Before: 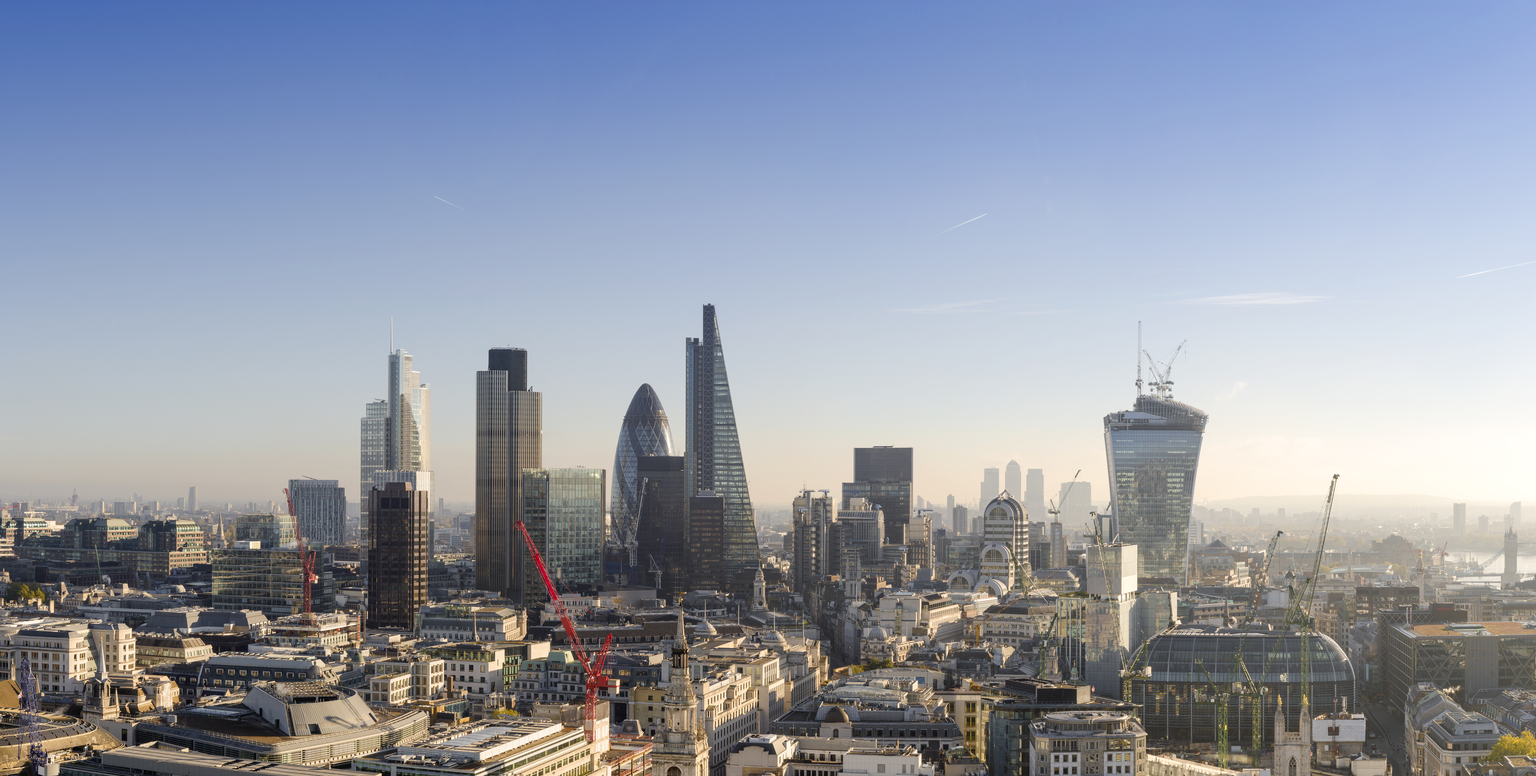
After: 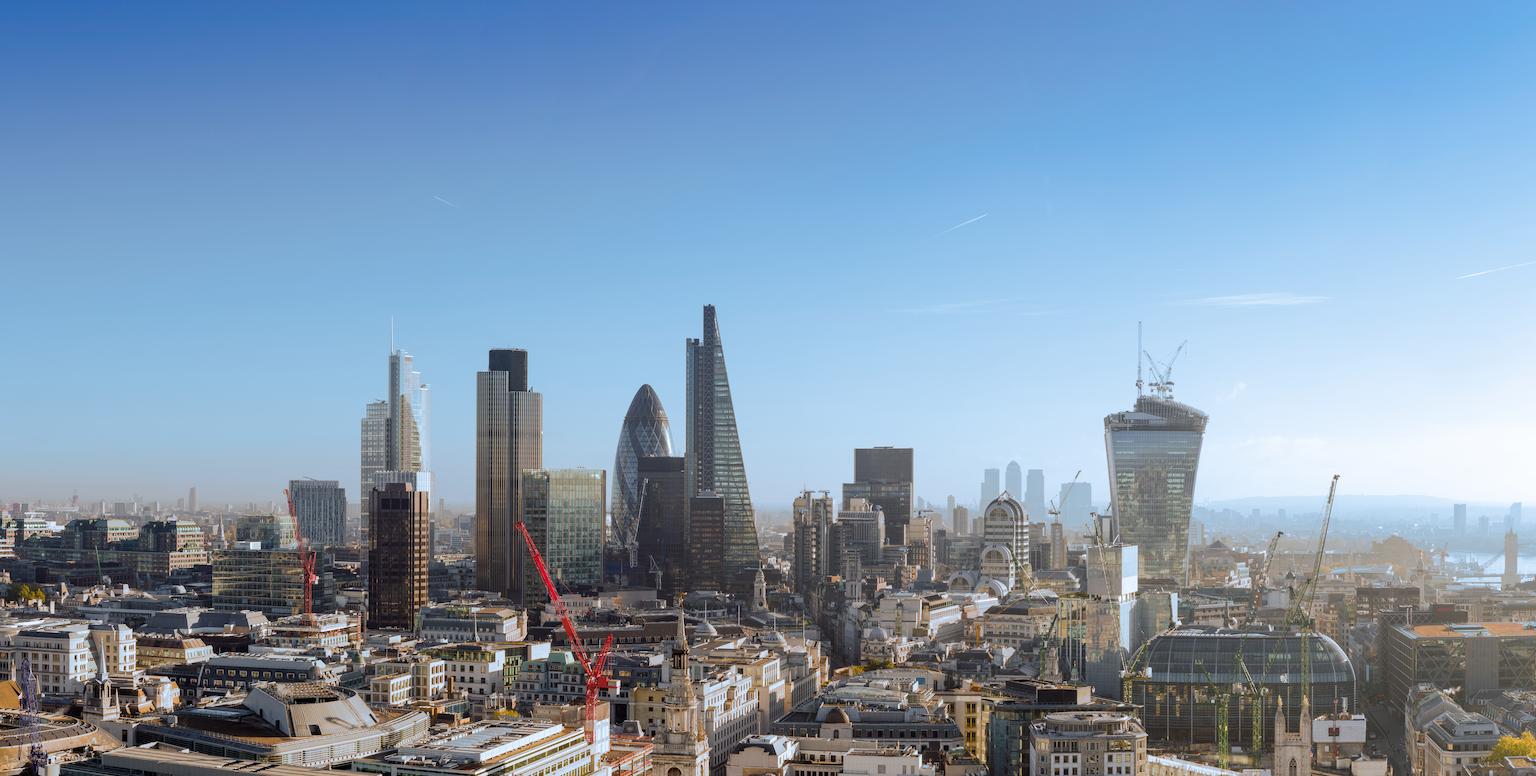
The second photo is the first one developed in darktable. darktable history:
split-toning: shadows › hue 351.18°, shadows › saturation 0.86, highlights › hue 218.82°, highlights › saturation 0.73, balance -19.167
rgb levels: preserve colors max RGB
